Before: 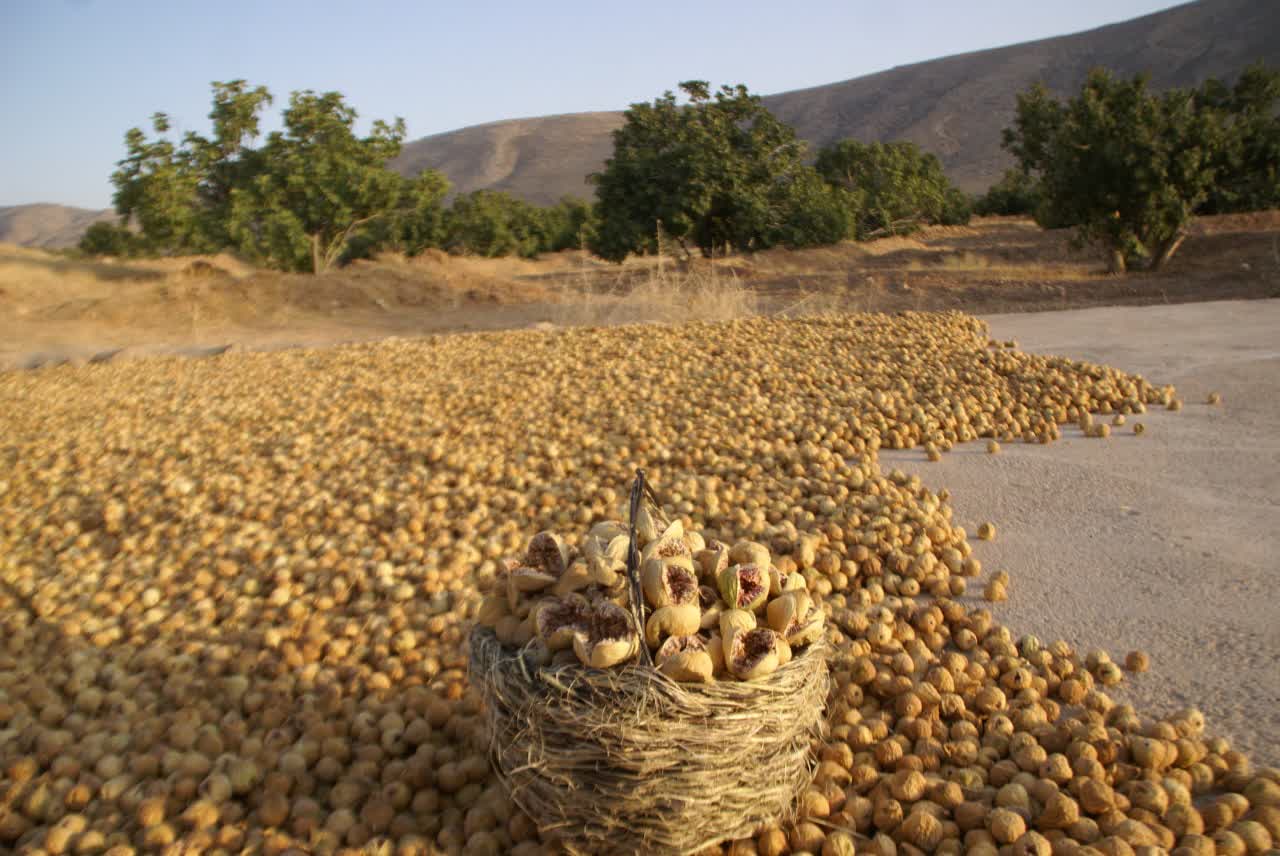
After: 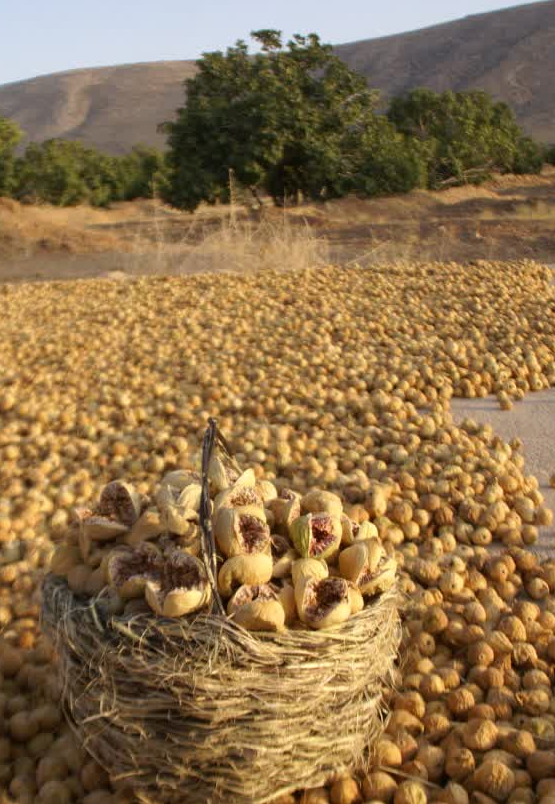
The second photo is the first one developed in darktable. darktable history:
crop: left 33.452%, top 6.025%, right 23.155%
levels: levels [0, 0.492, 0.984]
